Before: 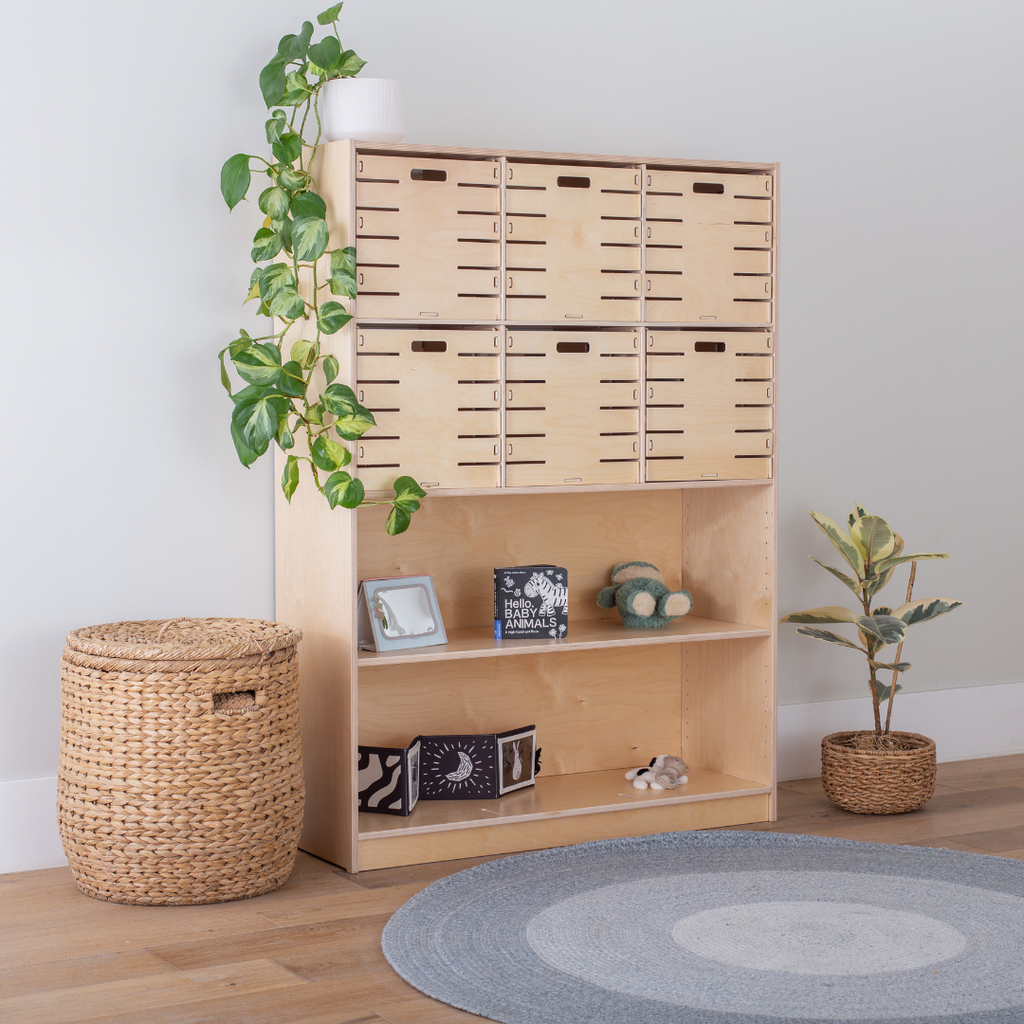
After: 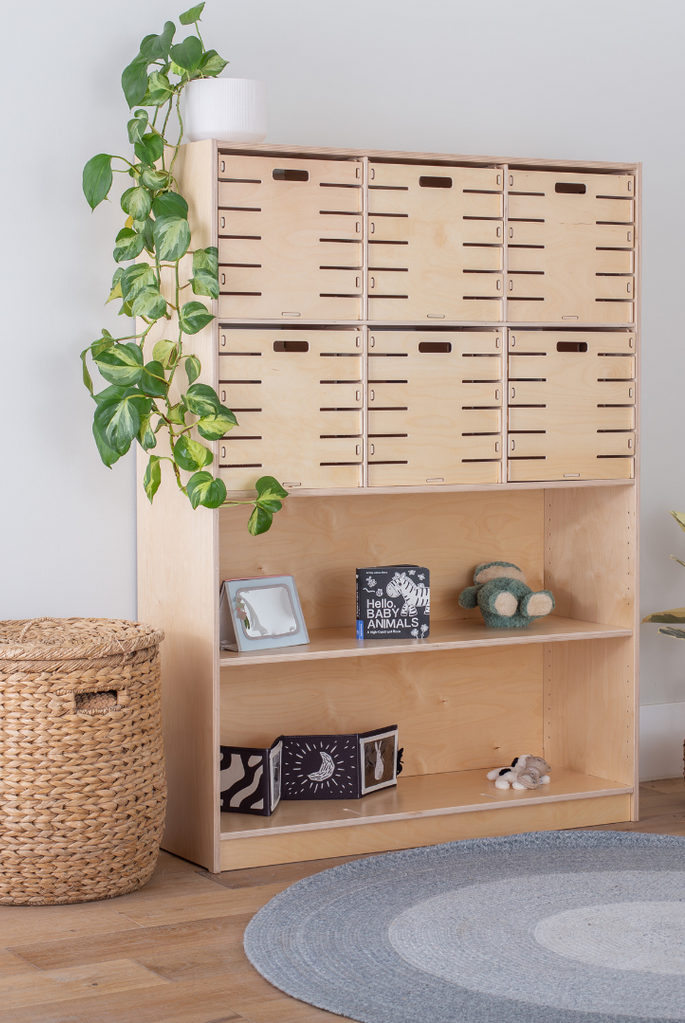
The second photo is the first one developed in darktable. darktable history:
crop and rotate: left 13.532%, right 19.516%
